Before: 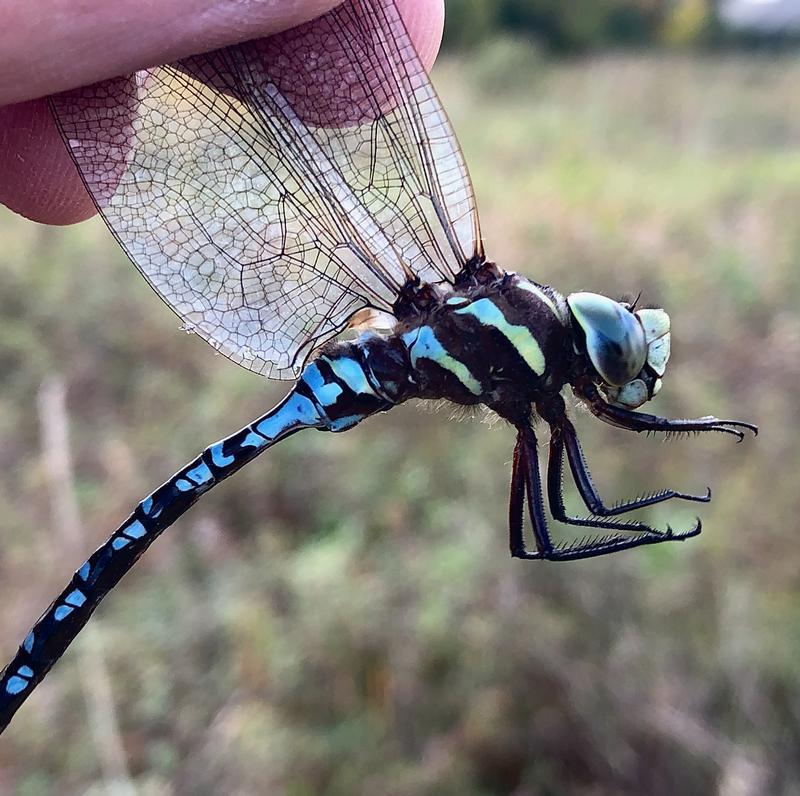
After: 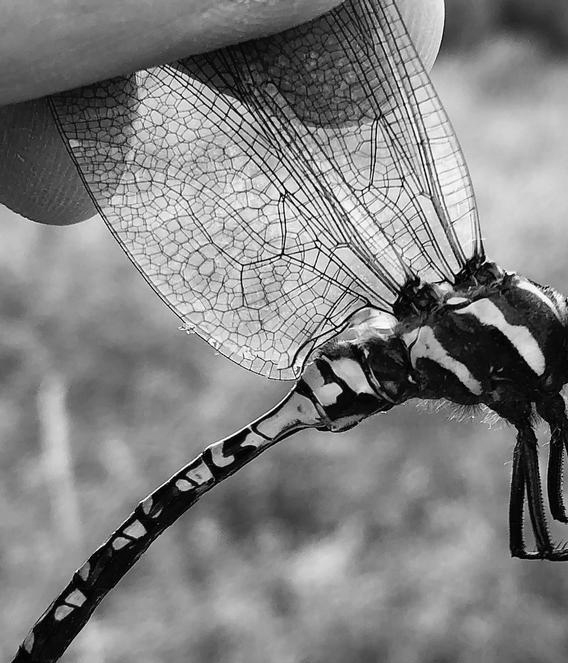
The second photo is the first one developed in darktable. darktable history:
monochrome: on, module defaults
crop: right 28.885%, bottom 16.626%
